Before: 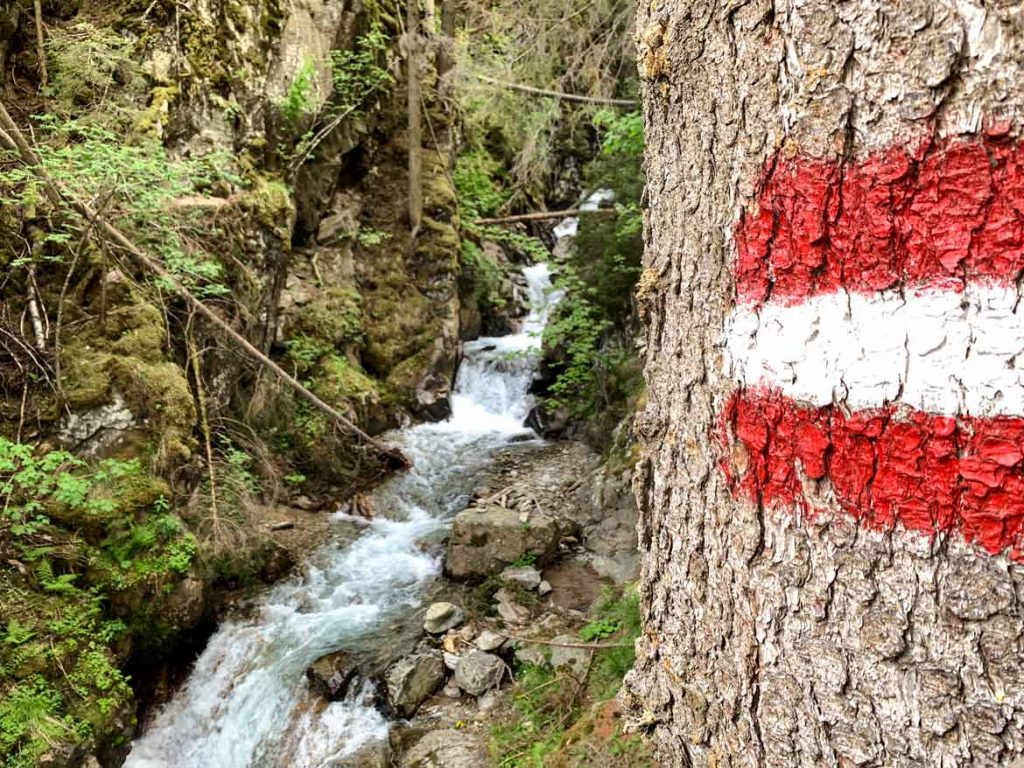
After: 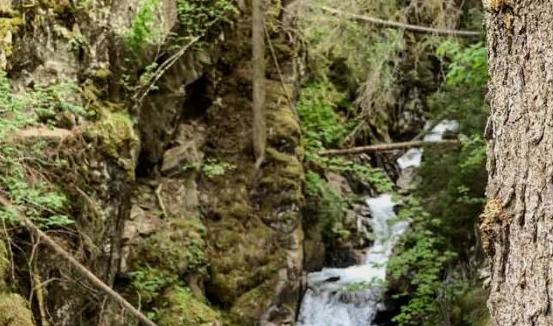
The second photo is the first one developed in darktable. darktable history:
crop: left 15.247%, top 9.042%, right 30.697%, bottom 48.497%
exposure: exposure -0.24 EV, compensate exposure bias true, compensate highlight preservation false
